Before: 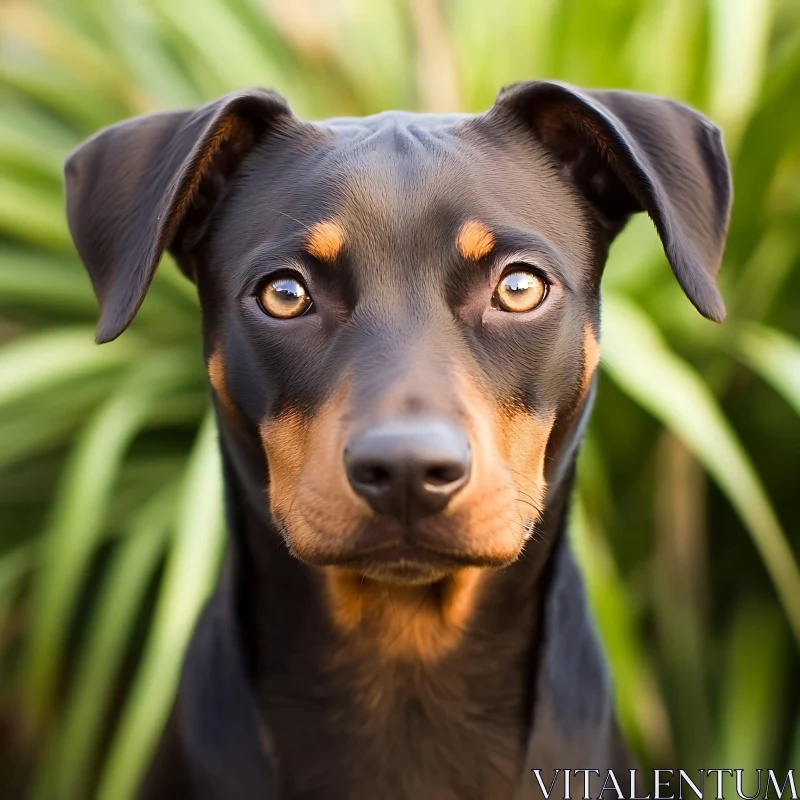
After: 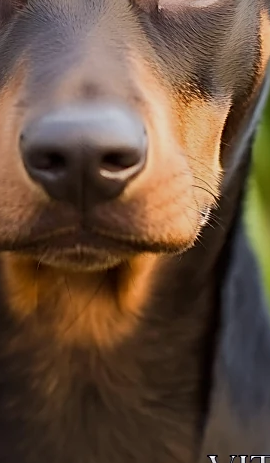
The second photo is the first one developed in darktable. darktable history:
crop: left 40.513%, top 39.276%, right 25.669%, bottom 2.792%
sharpen: on, module defaults
exposure: exposure -0.357 EV, compensate highlight preservation false
